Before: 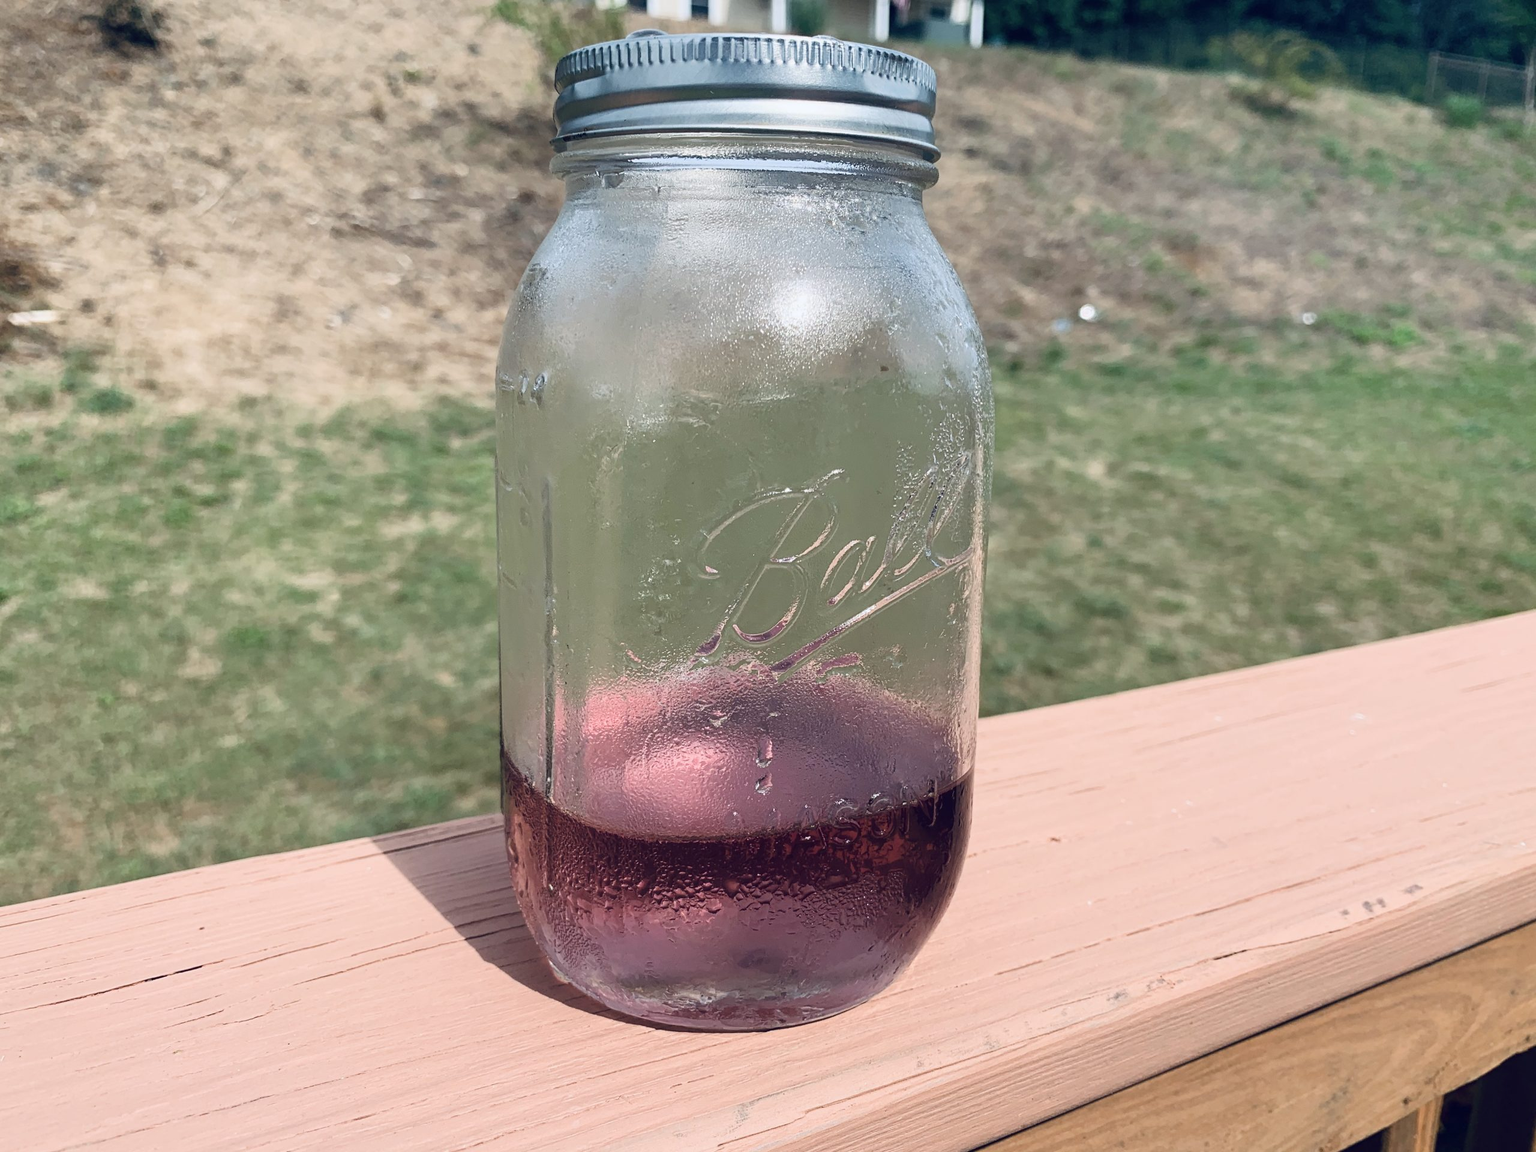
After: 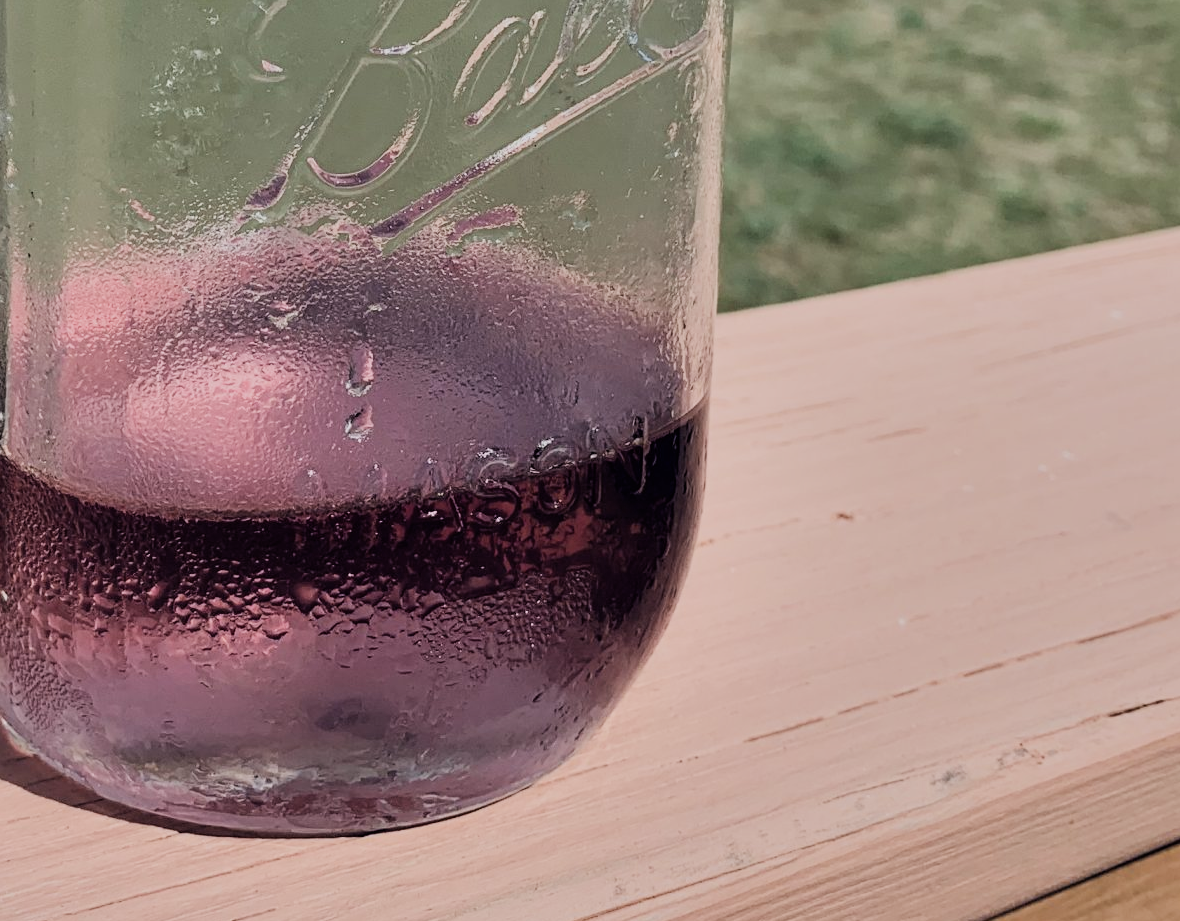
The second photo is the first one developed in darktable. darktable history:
filmic rgb: middle gray luminance 28.87%, black relative exposure -10.3 EV, white relative exposure 5.48 EV, threshold 5.98 EV, target black luminance 0%, hardness 3.95, latitude 1.75%, contrast 1.125, highlights saturation mix 4.64%, shadows ↔ highlights balance 15.66%, enable highlight reconstruction true
crop: left 35.711%, top 46.016%, right 18.161%, bottom 5.991%
shadows and highlights: soften with gaussian
